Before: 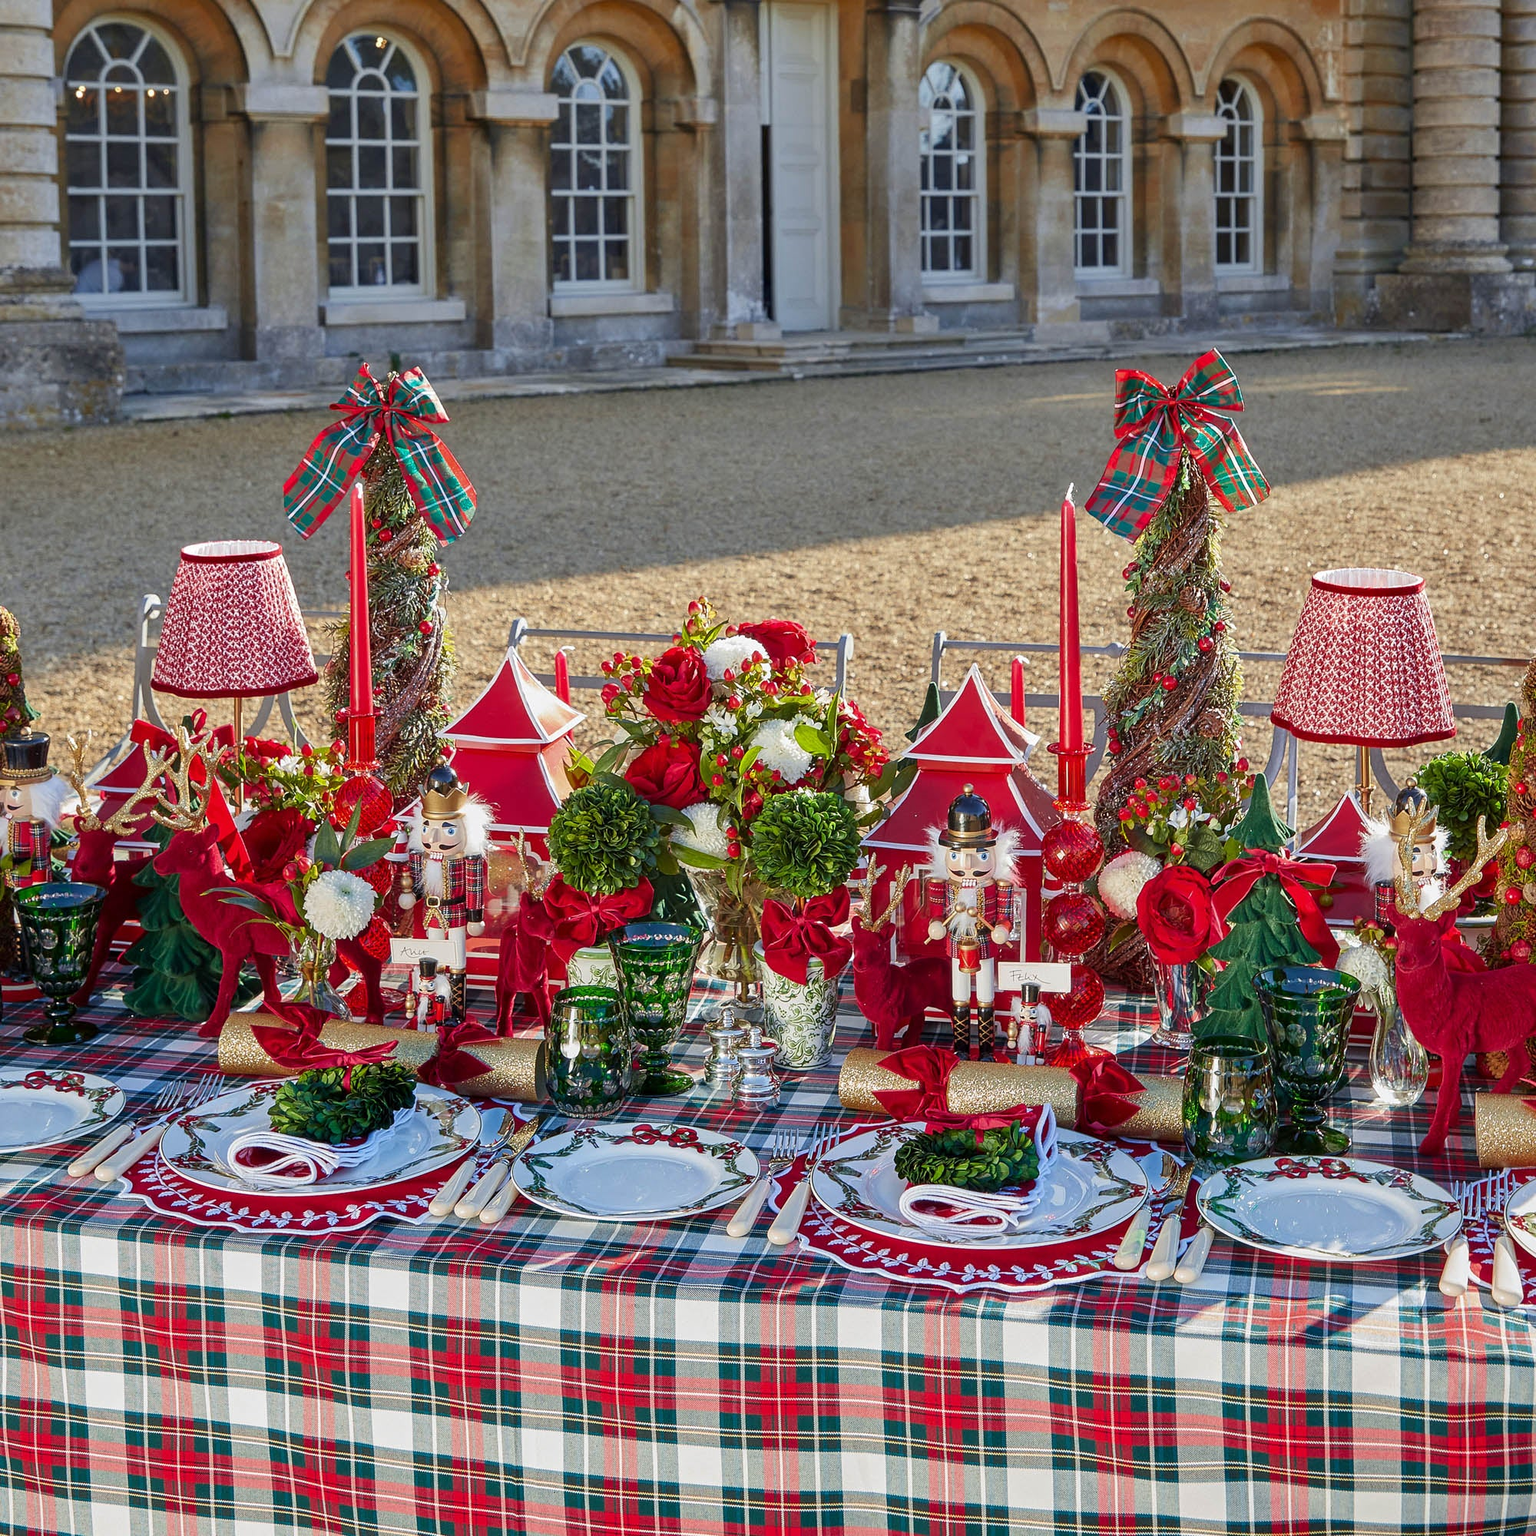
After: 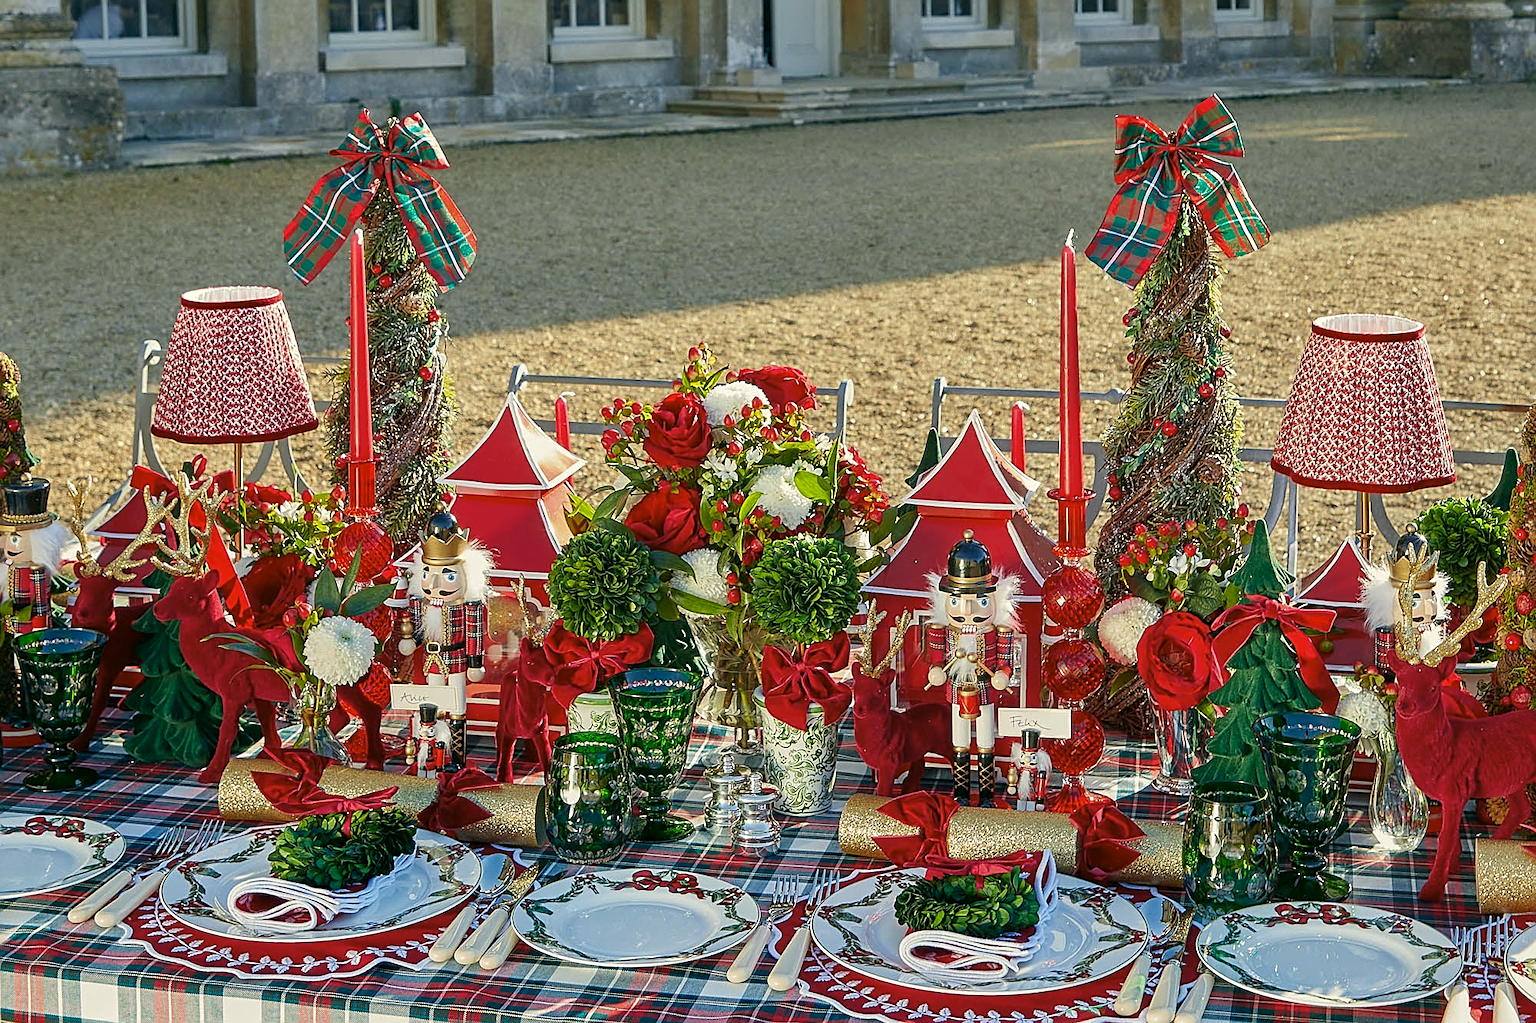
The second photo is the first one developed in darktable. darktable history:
crop: top 16.57%, bottom 16.738%
color correction: highlights a* -0.369, highlights b* 9.25, shadows a* -8.86, shadows b* 0.649
sharpen: on, module defaults
